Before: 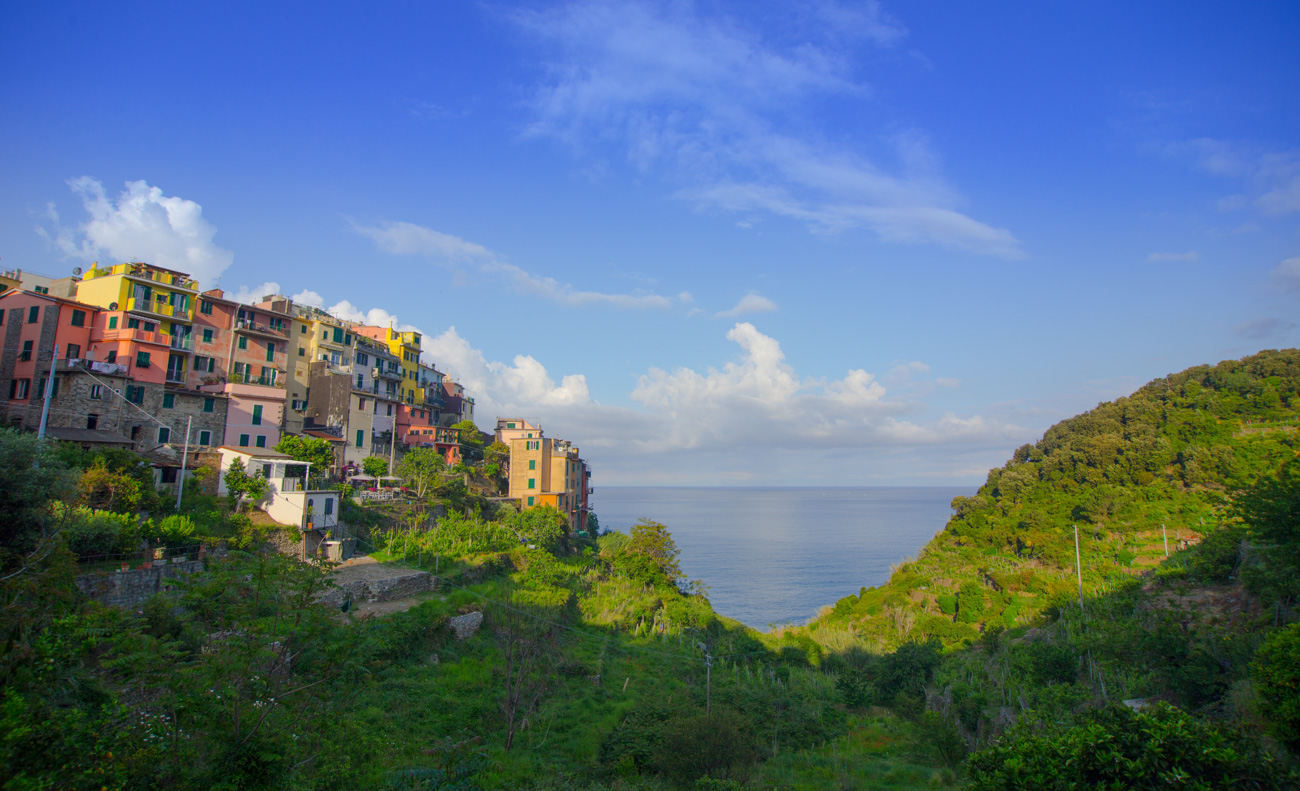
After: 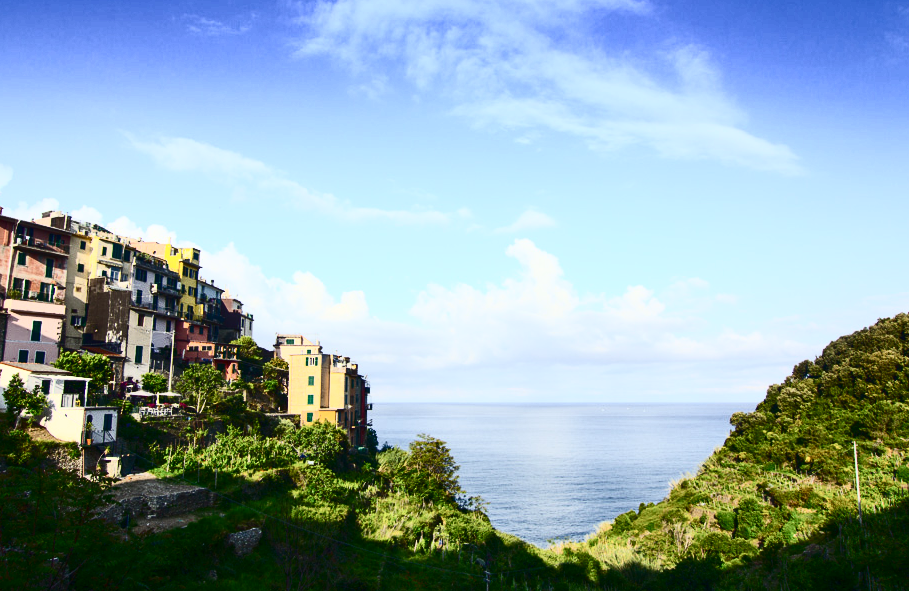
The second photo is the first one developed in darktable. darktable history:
crop and rotate: left 17.046%, top 10.659%, right 12.989%, bottom 14.553%
exposure: exposure -0.116 EV, compensate exposure bias true, compensate highlight preservation false
white balance: red 0.978, blue 0.999
contrast brightness saturation: contrast 0.93, brightness 0.2
